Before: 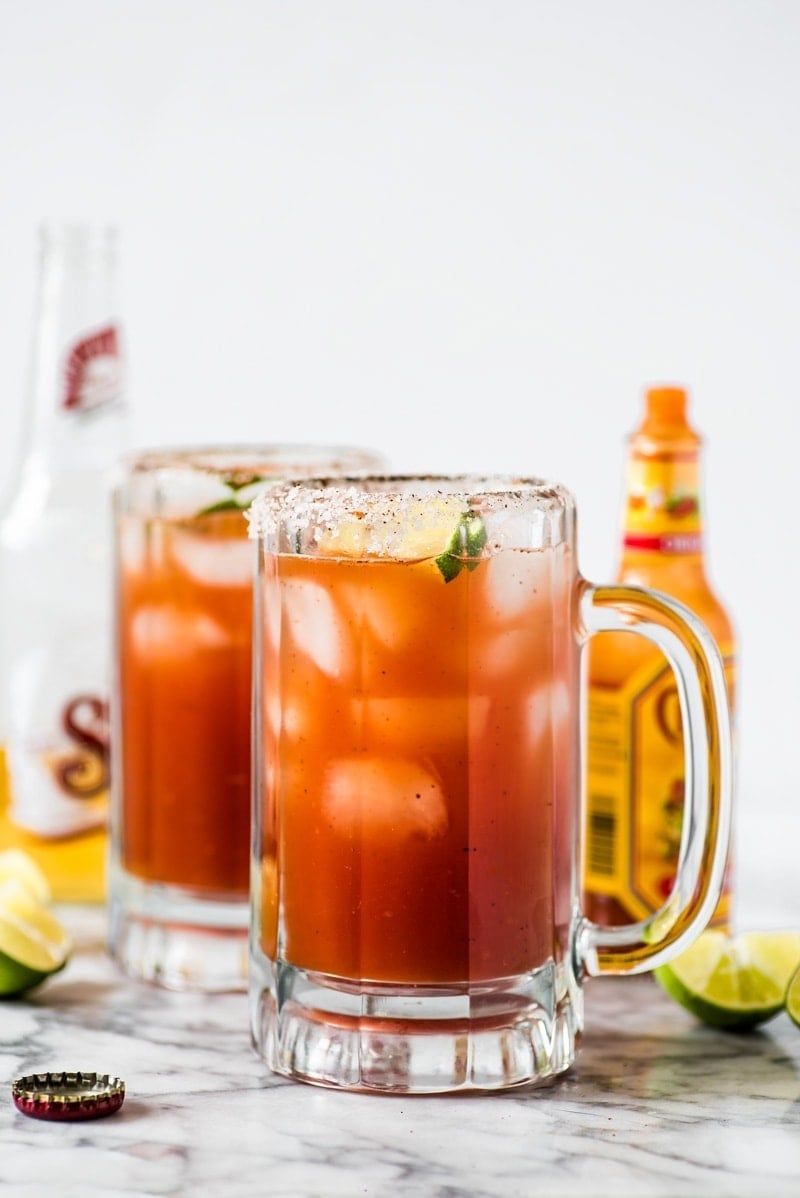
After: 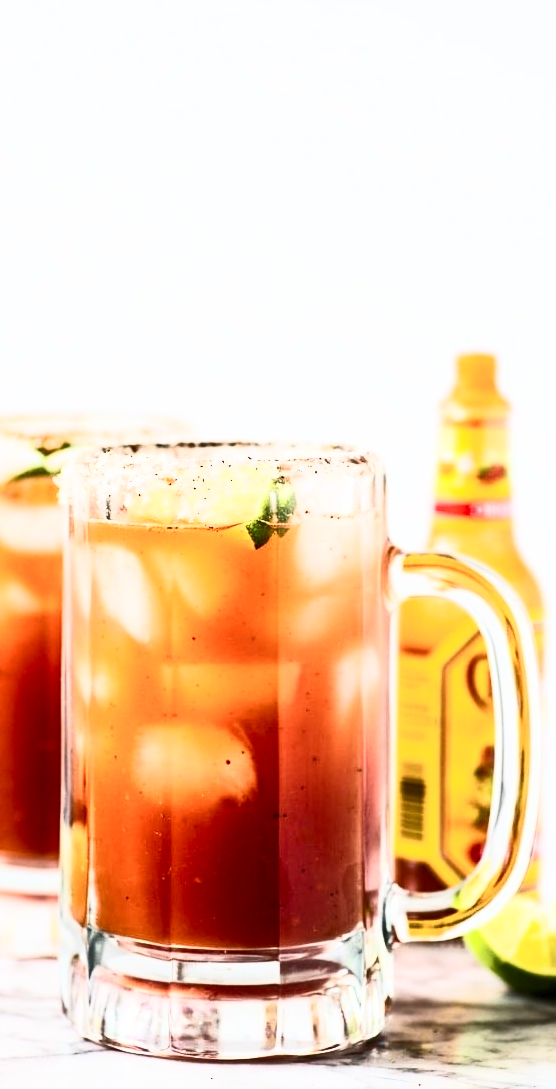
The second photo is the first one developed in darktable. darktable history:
contrast brightness saturation: contrast 0.626, brightness 0.321, saturation 0.139
tone equalizer: edges refinement/feathering 500, mask exposure compensation -1.57 EV, preserve details no
crop and rotate: left 23.766%, top 2.879%, right 6.65%, bottom 6.198%
